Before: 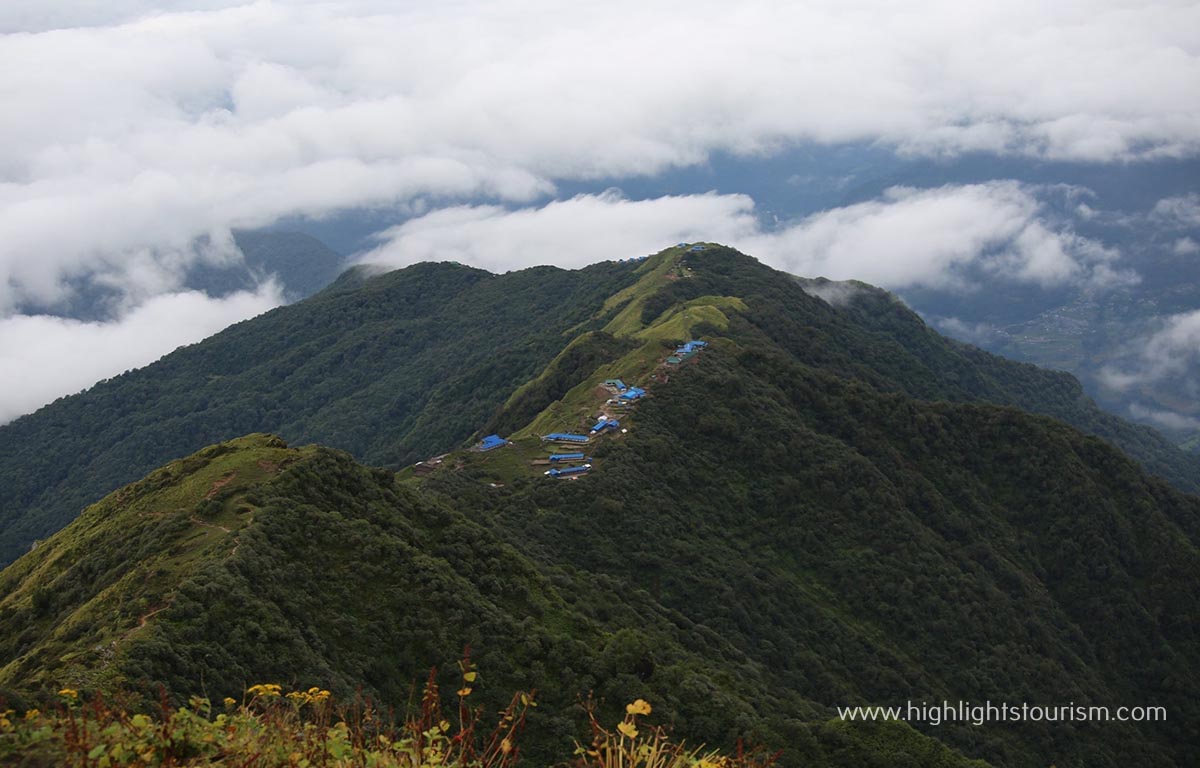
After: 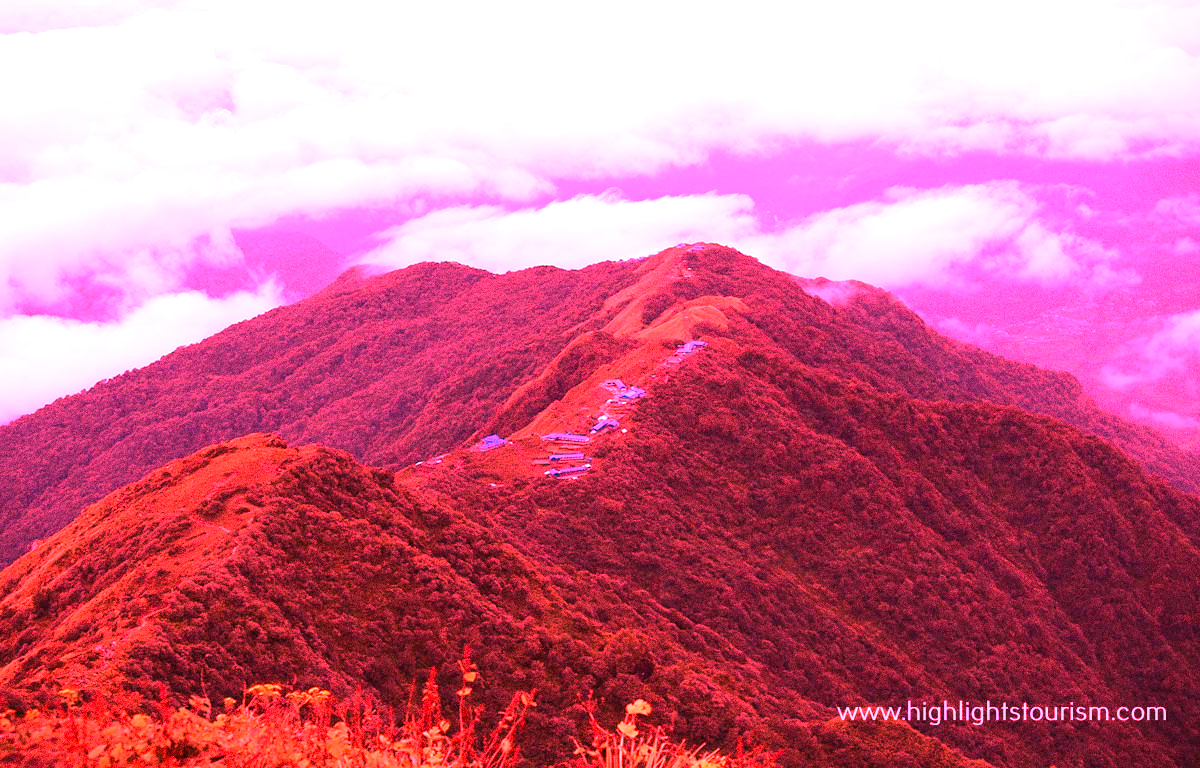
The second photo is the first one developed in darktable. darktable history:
white balance: red 4.26, blue 1.802
contrast brightness saturation: contrast 0.03, brightness -0.04
grain: coarseness 11.82 ISO, strength 36.67%, mid-tones bias 74.17%
